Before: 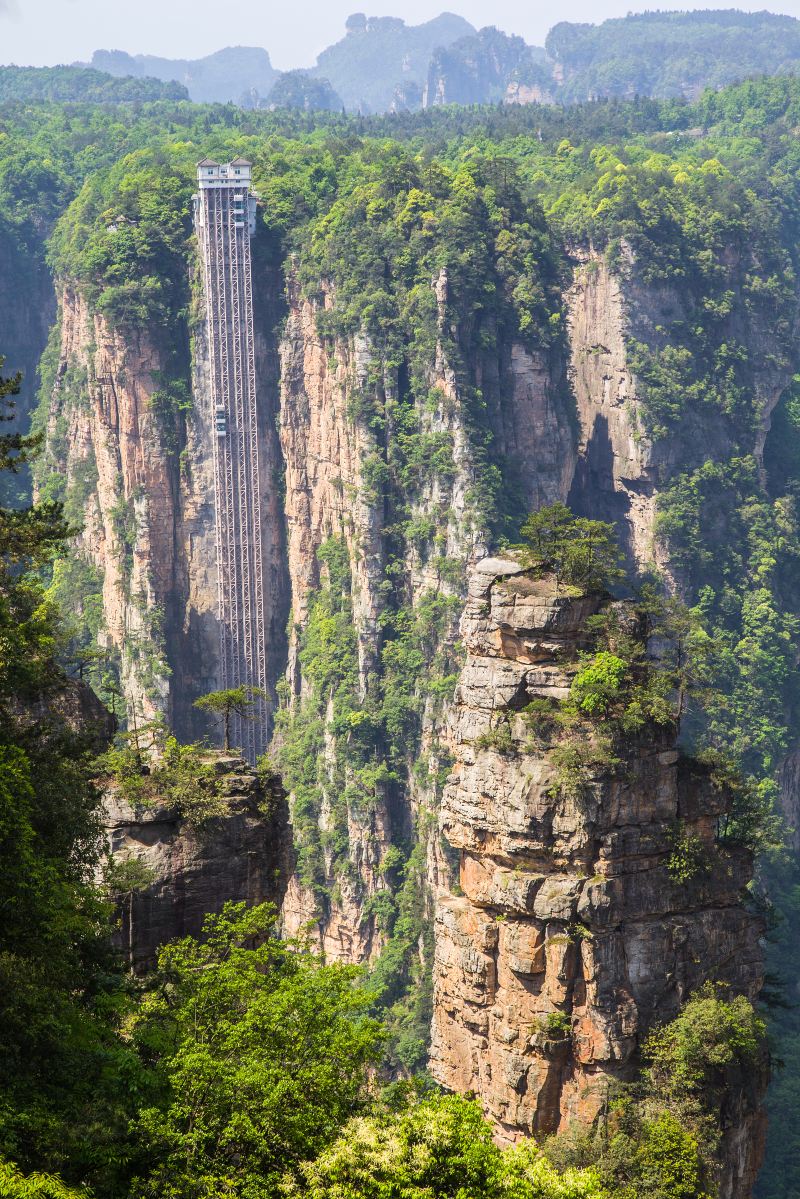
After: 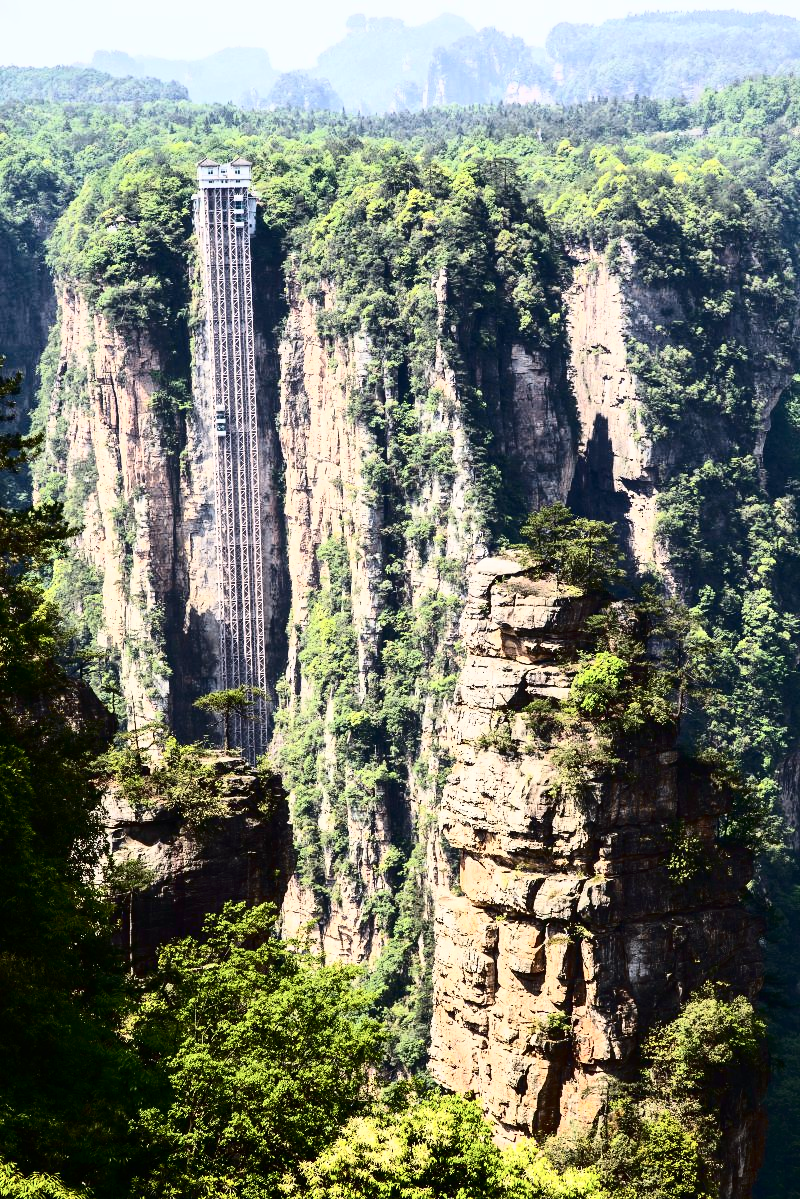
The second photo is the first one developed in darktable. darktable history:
tone curve: curves: ch0 [(0, 0) (0.003, 0.004) (0.011, 0.006) (0.025, 0.008) (0.044, 0.012) (0.069, 0.017) (0.1, 0.021) (0.136, 0.029) (0.177, 0.043) (0.224, 0.062) (0.277, 0.108) (0.335, 0.166) (0.399, 0.301) (0.468, 0.467) (0.543, 0.64) (0.623, 0.803) (0.709, 0.908) (0.801, 0.969) (0.898, 0.988) (1, 1)], color space Lab, independent channels, preserve colors none
